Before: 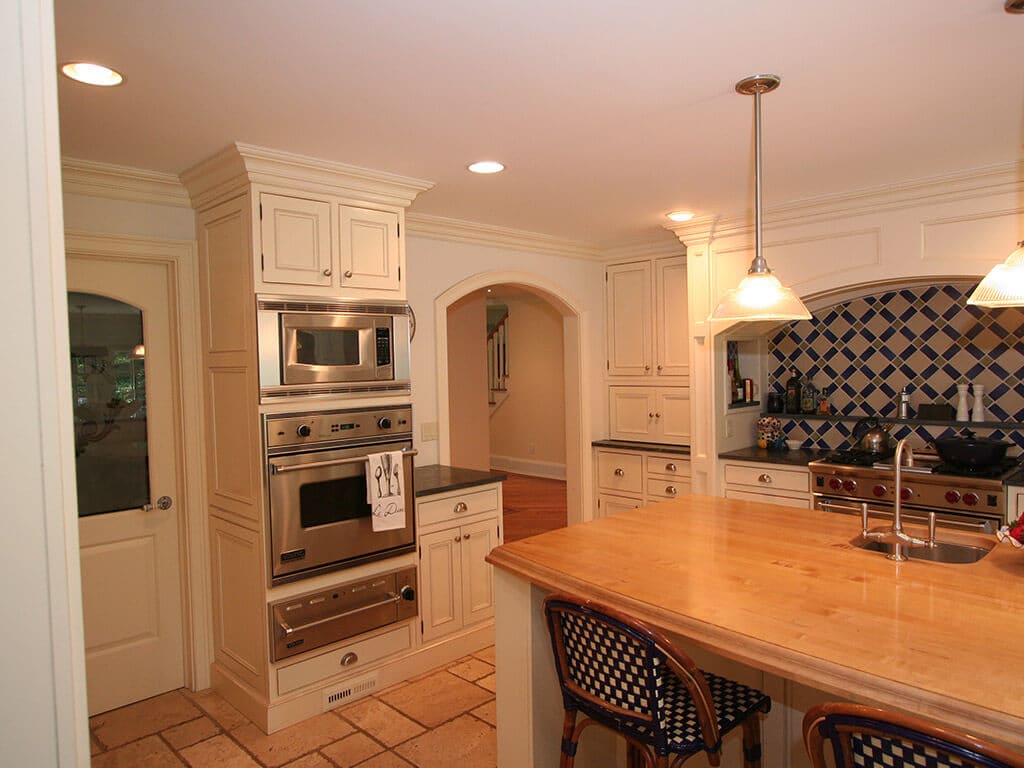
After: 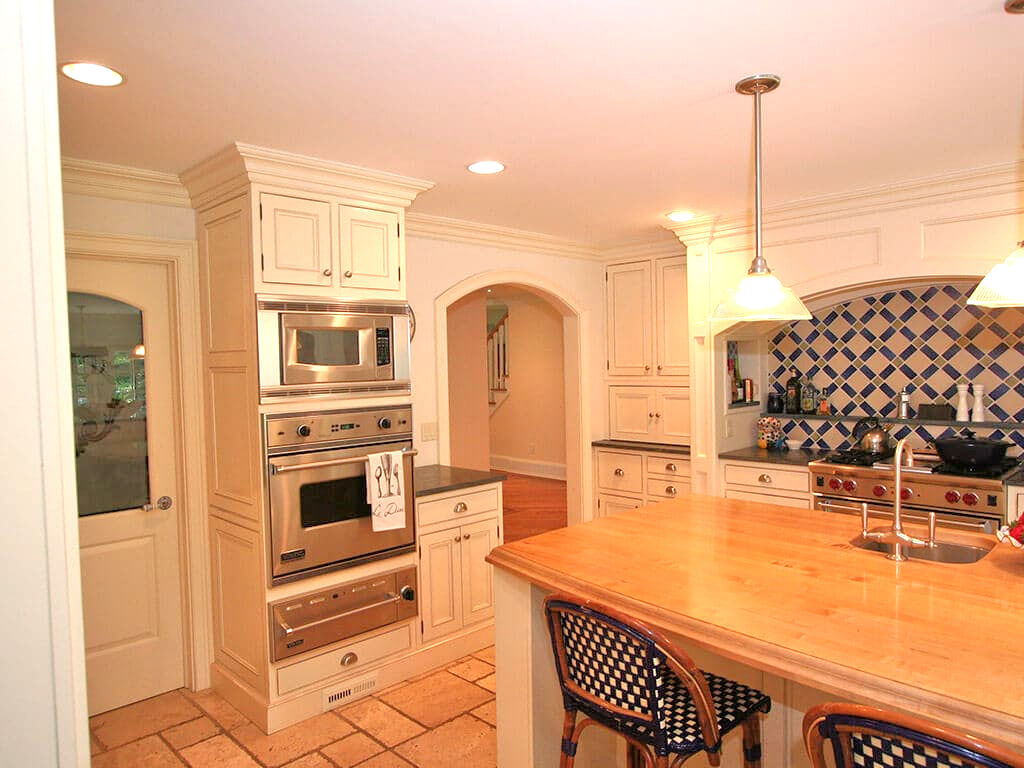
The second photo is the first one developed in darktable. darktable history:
exposure: exposure 0.6 EV, compensate highlight preservation false
tone equalizer: -7 EV 0.15 EV, -6 EV 0.6 EV, -5 EV 1.15 EV, -4 EV 1.33 EV, -3 EV 1.15 EV, -2 EV 0.6 EV, -1 EV 0.15 EV, mask exposure compensation -0.5 EV
